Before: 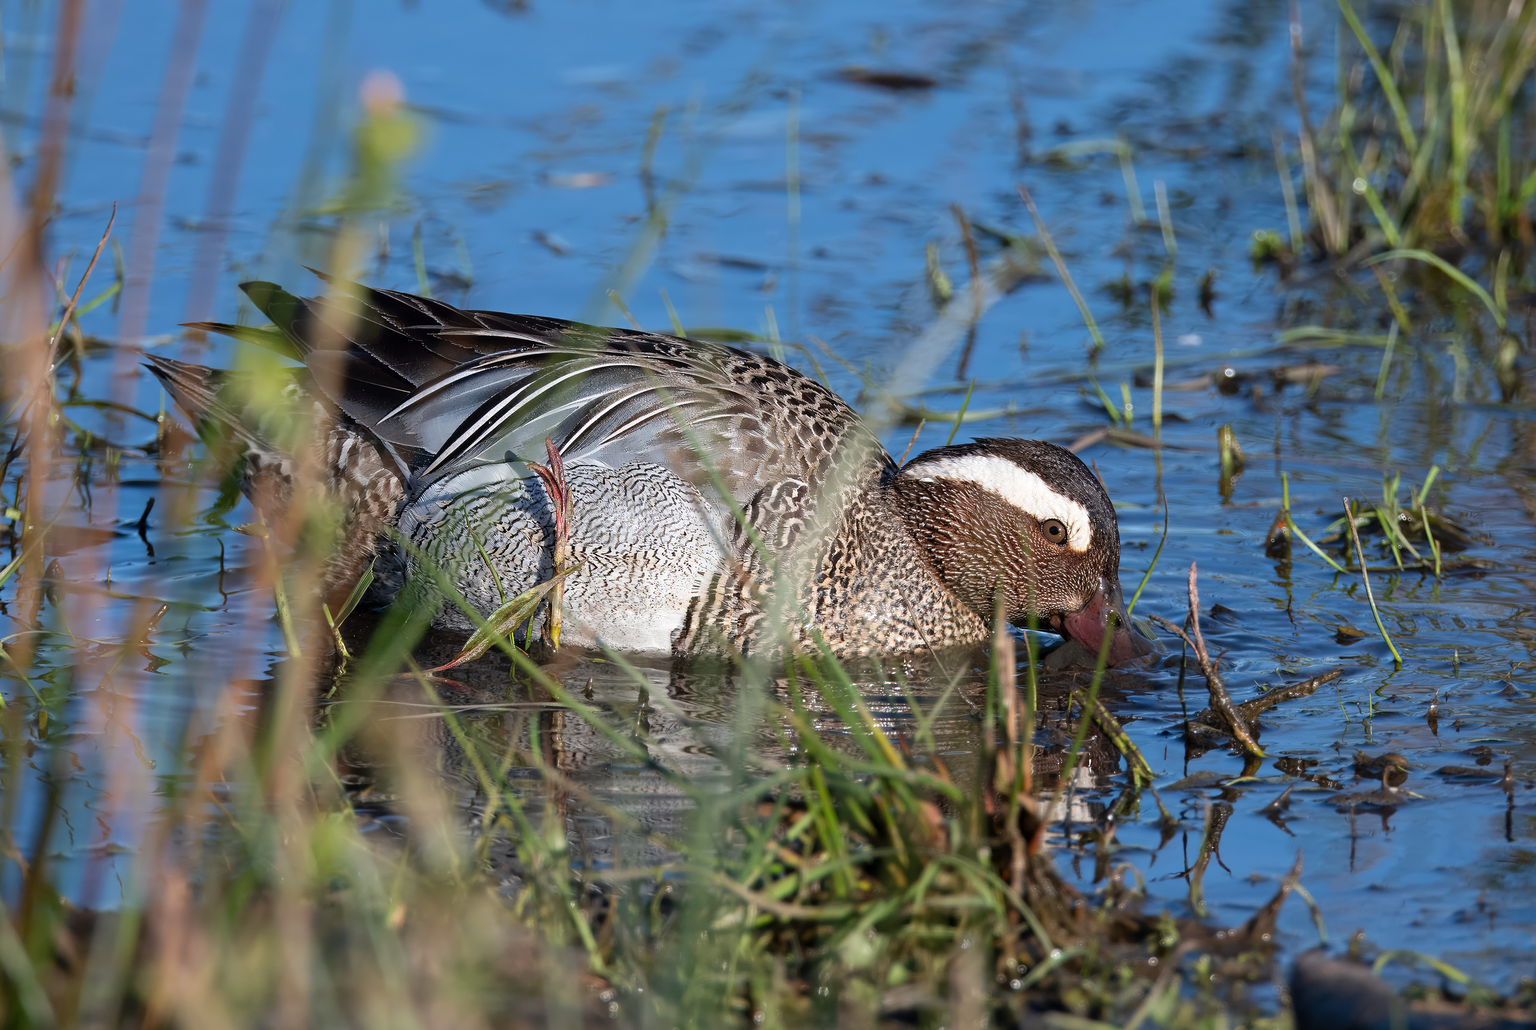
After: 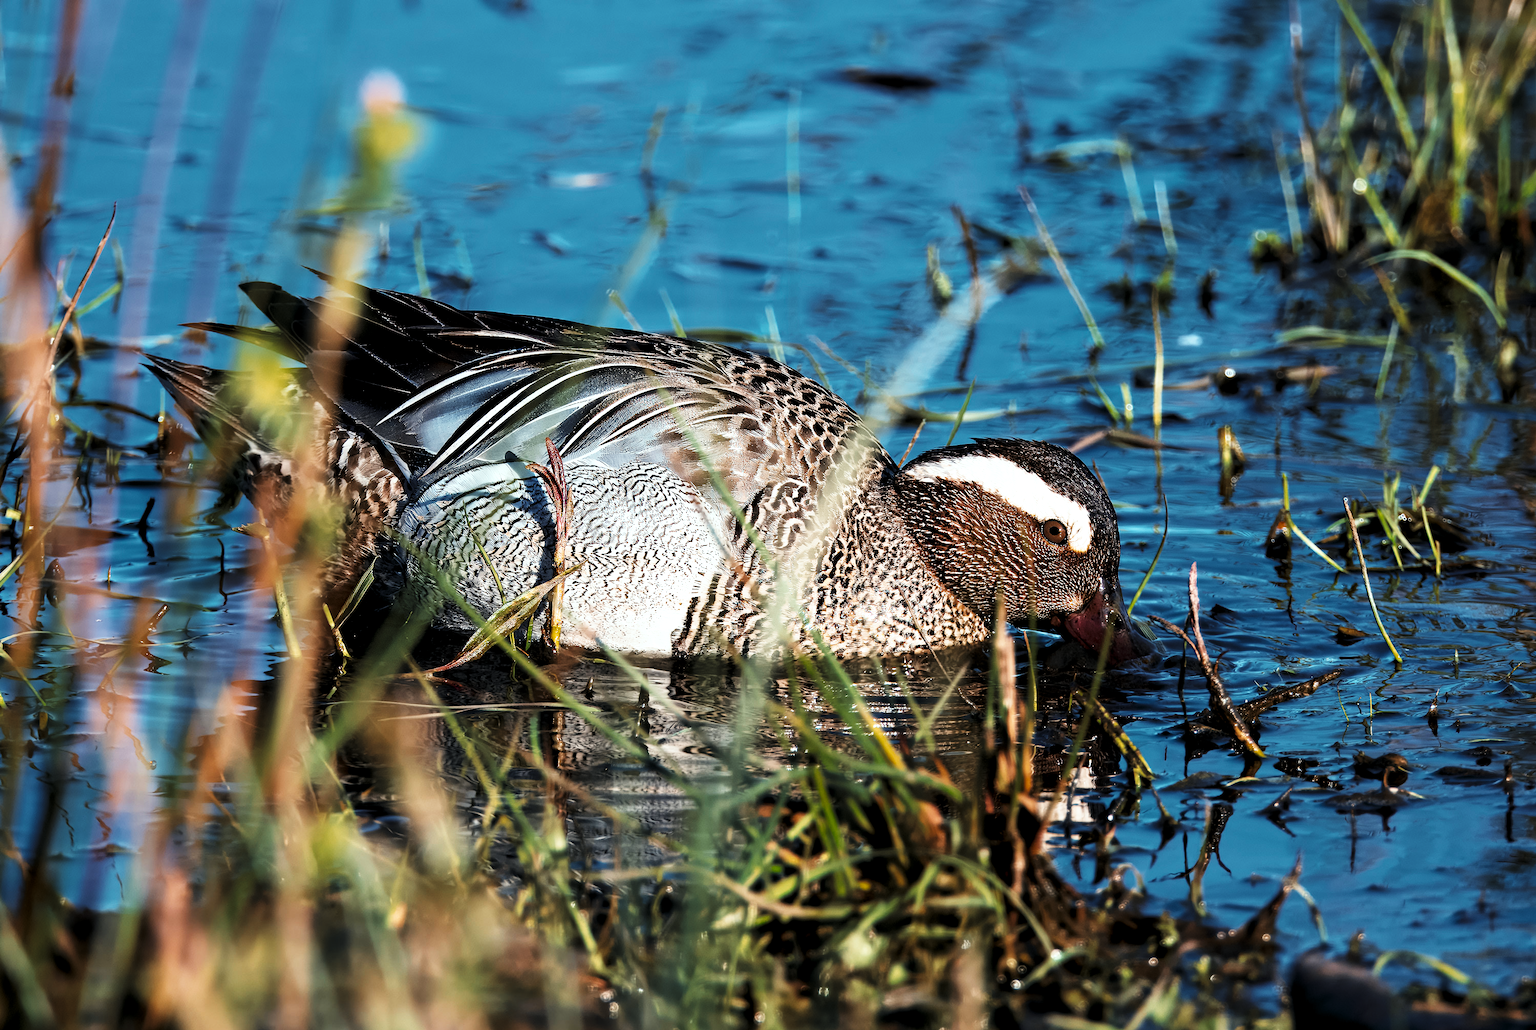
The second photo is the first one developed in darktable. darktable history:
tone curve: curves: ch0 [(0, 0) (0.003, 0.003) (0.011, 0.011) (0.025, 0.025) (0.044, 0.044) (0.069, 0.069) (0.1, 0.1) (0.136, 0.136) (0.177, 0.177) (0.224, 0.224) (0.277, 0.277) (0.335, 0.335) (0.399, 0.399) (0.468, 0.468) (0.543, 0.542) (0.623, 0.623) (0.709, 0.709) (0.801, 0.8) (0.898, 0.897) (1, 1)], preserve colors none
color look up table: target L [96.54, 61.38, 70.2, 60.68, 81.01, 88.39, 87.2, 32.16, 48.57, 39.25, 55.22, 31.35, 4.559, 200, 99.32, 84.28, 94.26, 93.07, 84.94, 75.44, 50.82, 38.3, 47.33, 46.1, 25.96, 13.43, 6.918, 94.78, 88.86, 84.17, 86.63, 50.75, 43.07, 57.55, 44.33, 34.32, 40.53, 35.17, 31.34, 24.43, 26.88, 12.44, 2.009, 60.31, 55.21, 74.01, 44.75, 26.55, 2.102], target a [-1.377, -30.27, -36.04, -33.01, -3.29, -23.21, -3.876, -32.68, -44.28, -25.63, -27.55, -0.257, -6.132, 0, -0.045, 3.214, 2.743, 7.769, 7.572, 23.38, 56.32, 42.65, 30.08, 24.64, 44.53, 4.822, 9.271, 0.329, 14.7, -16.08, -0.57, 72.39, 70.55, 46.89, 47.73, -10.21, 3.845, 62.94, 54.14, 36.76, 50.55, 35.94, -1.876, -29.98, -26.55, -35.34, -18.8, -12.21, -1.629], target b [21.58, -22.51, 68.29, -17.43, 78.93, -2.738, 54.49, 20.42, 50.09, -8.224, 14.32, 39.07, 1.227, 0, 1.561, 81.65, 17.41, 1.267, 81.27, 67.18, 17.43, 49.28, 55.52, 29.96, 36.29, 2.603, 10.1, -5.203, -11.2, -18.43, 3.584, -47.38, -27.22, -7.367, -53.65, -30.44, -30.16, -61.48, 0.18, -54.72, -20.31, -55.64, -2.955, -22.46, -22.89, -24.11, -26.2, -20, -0.583], num patches 49
